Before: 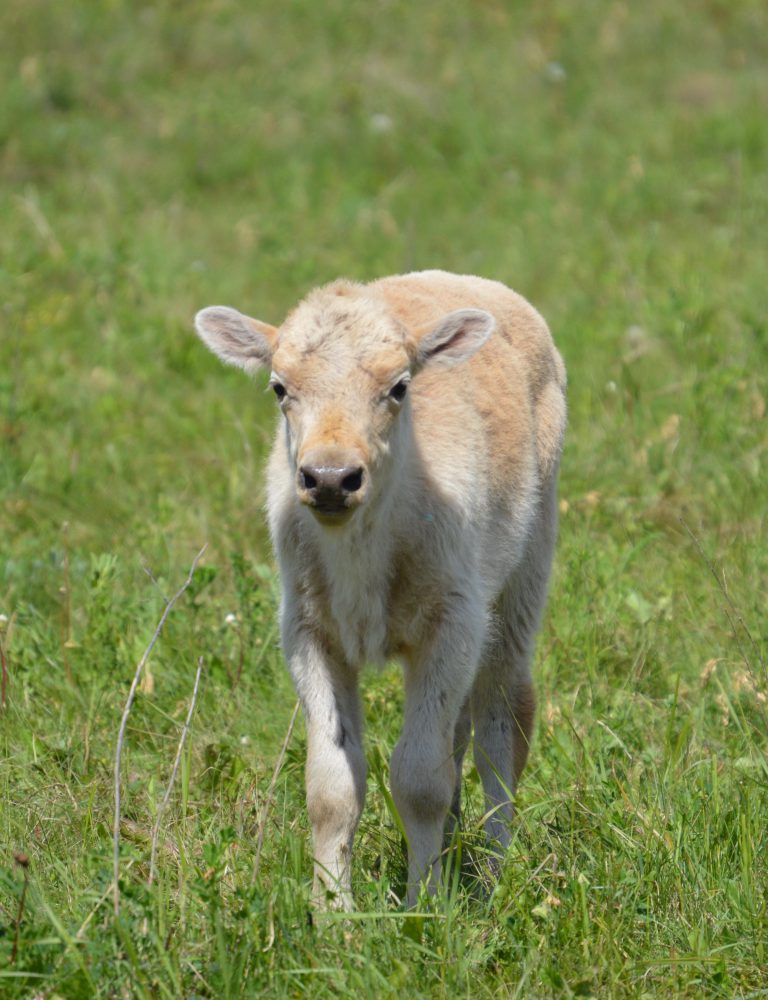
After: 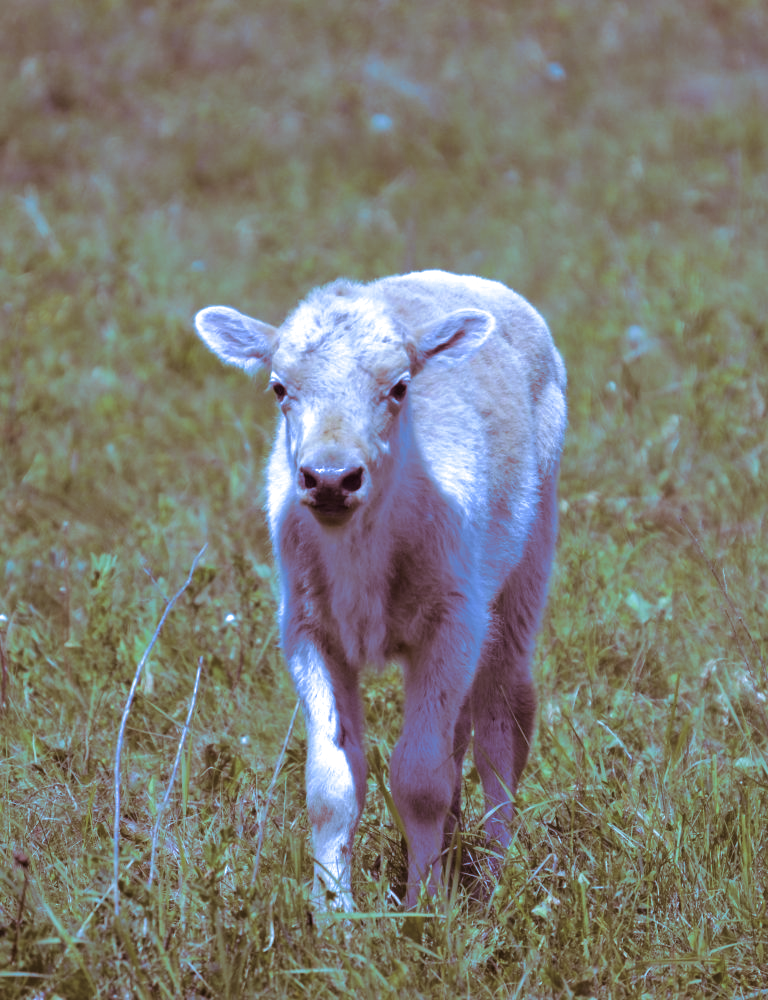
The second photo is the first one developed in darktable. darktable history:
split-toning: on, module defaults
white balance: red 0.766, blue 1.537
